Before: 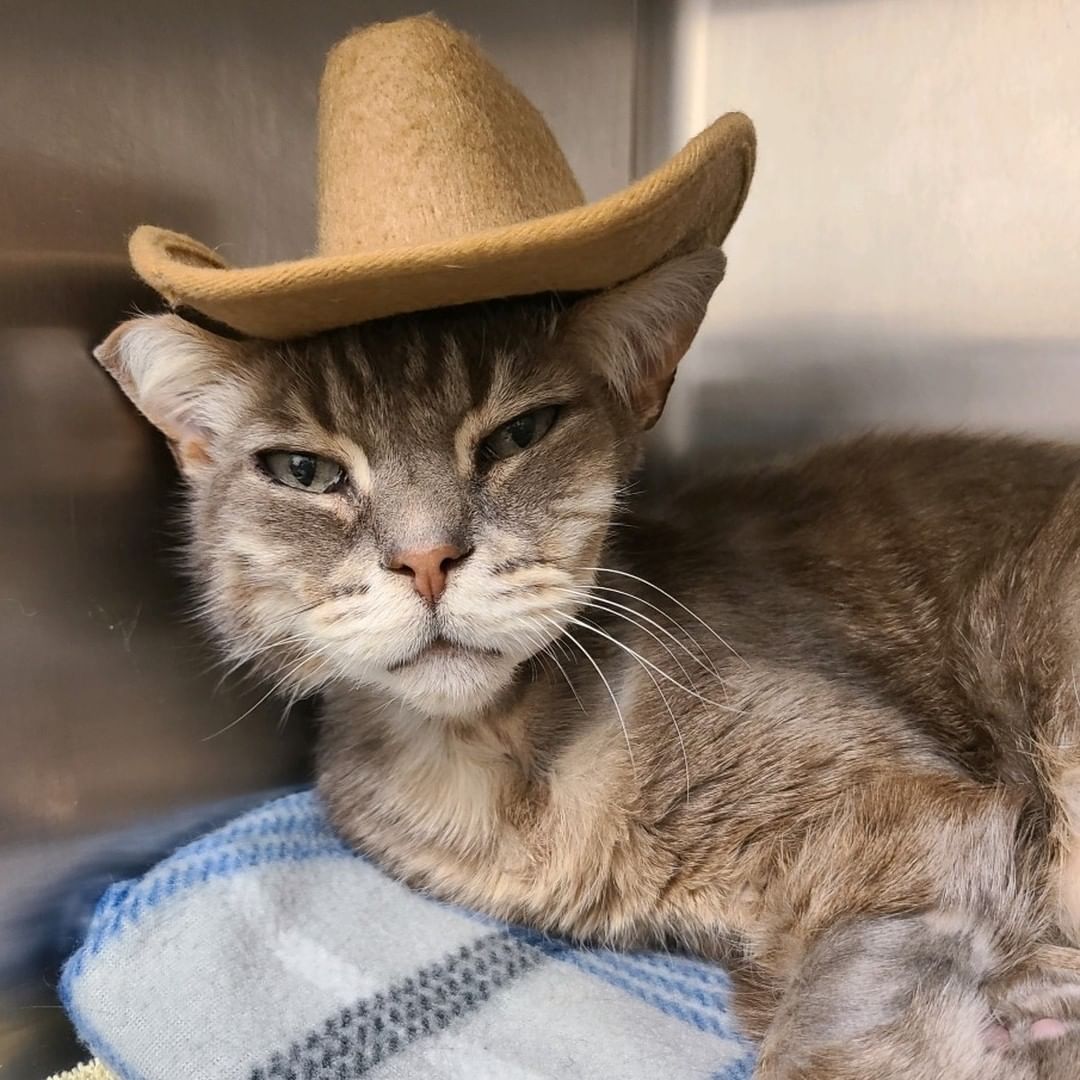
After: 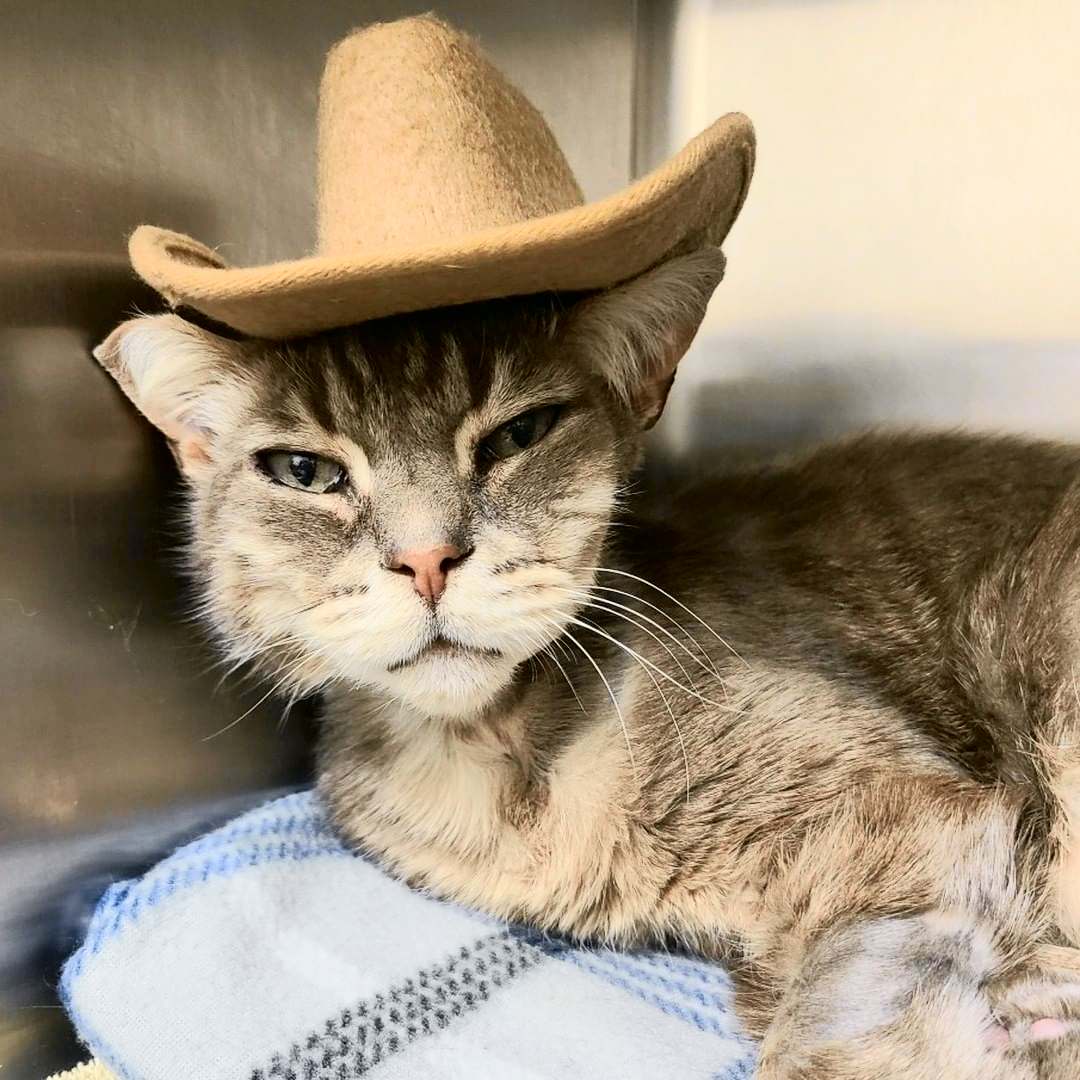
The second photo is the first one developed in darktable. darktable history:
tone curve: curves: ch0 [(0, 0) (0.037, 0.011) (0.135, 0.093) (0.266, 0.281) (0.461, 0.555) (0.581, 0.716) (0.675, 0.793) (0.767, 0.849) (0.91, 0.924) (1, 0.979)]; ch1 [(0, 0) (0.292, 0.278) (0.419, 0.423) (0.493, 0.492) (0.506, 0.5) (0.534, 0.529) (0.562, 0.562) (0.641, 0.663) (0.754, 0.76) (1, 1)]; ch2 [(0, 0) (0.294, 0.3) (0.361, 0.372) (0.429, 0.445) (0.478, 0.486) (0.502, 0.498) (0.518, 0.522) (0.531, 0.549) (0.561, 0.579) (0.64, 0.645) (0.7, 0.7) (0.861, 0.808) (1, 0.951)], color space Lab, independent channels, preserve colors none
shadows and highlights: shadows 0, highlights 40
